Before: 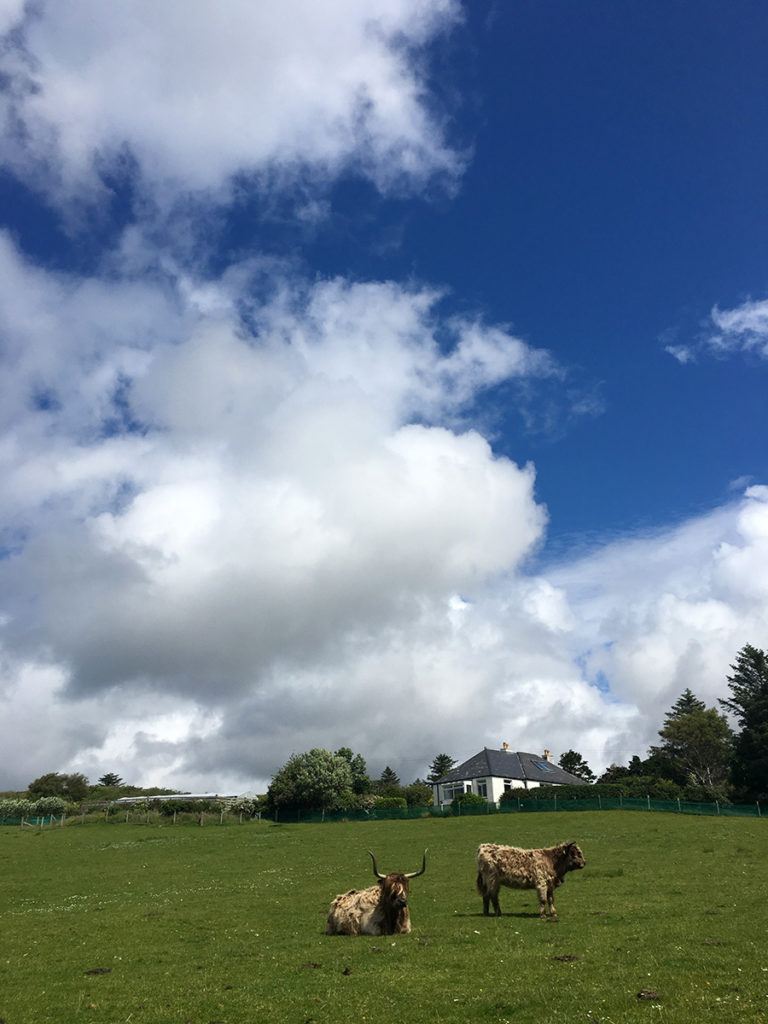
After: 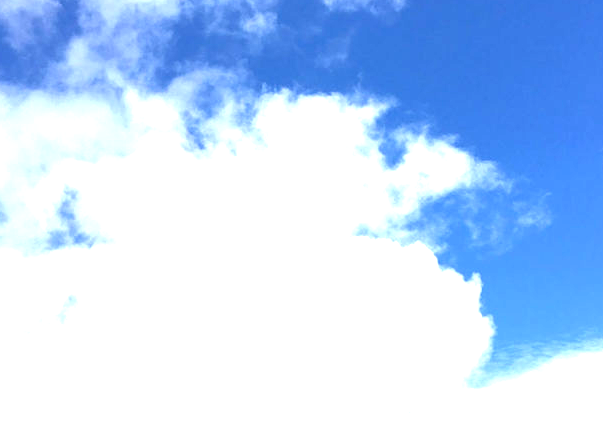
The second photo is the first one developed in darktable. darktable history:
exposure: black level correction 0, exposure 1.9 EV, compensate highlight preservation false
rgb levels: preserve colors max RGB
crop: left 7.036%, top 18.398%, right 14.379%, bottom 40.043%
